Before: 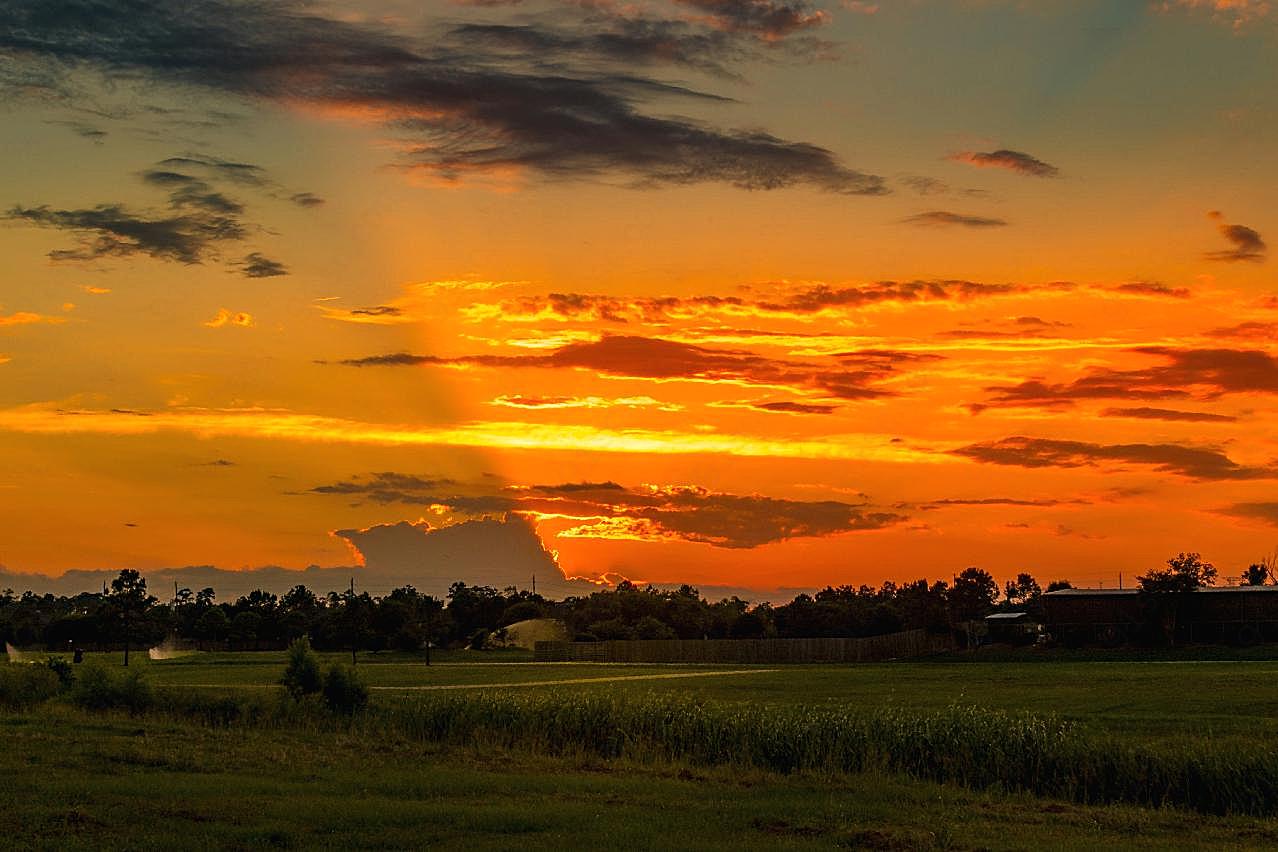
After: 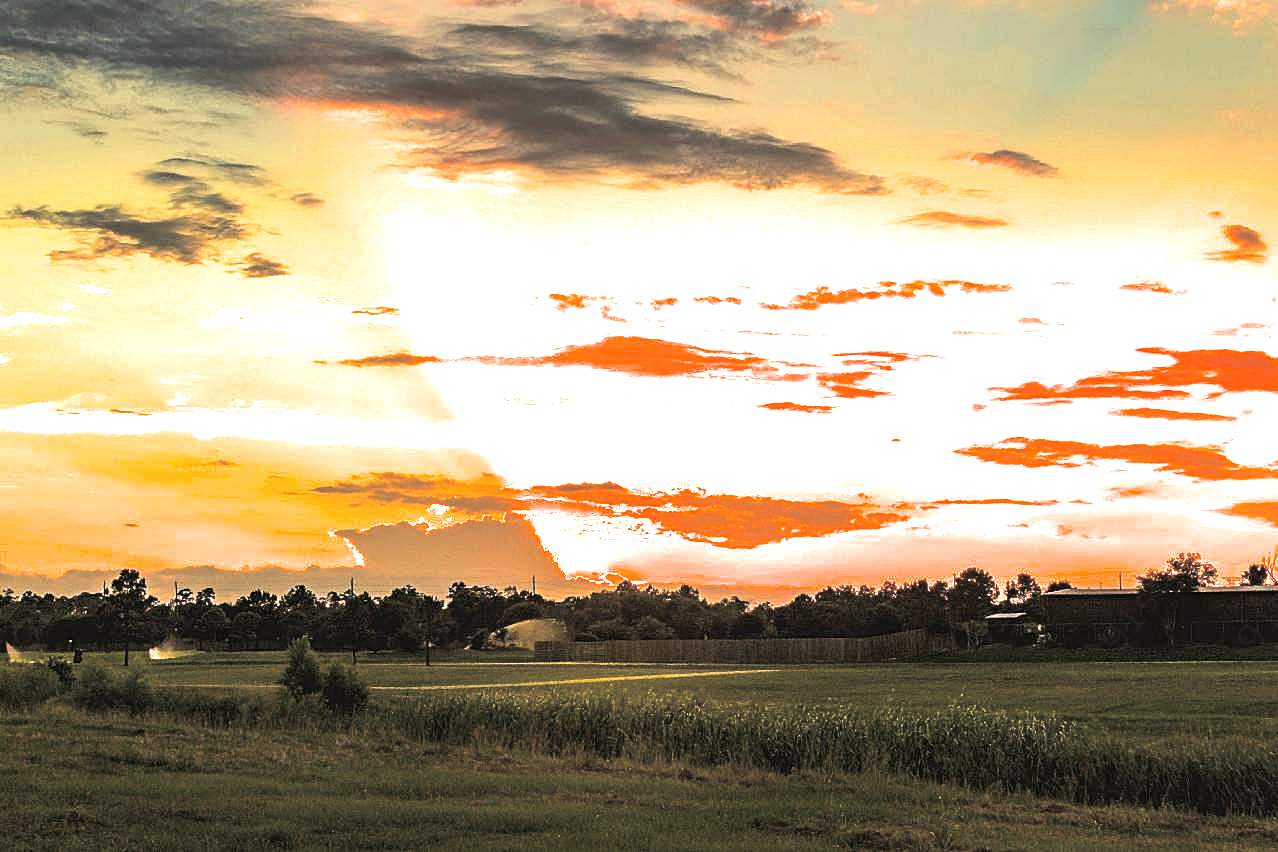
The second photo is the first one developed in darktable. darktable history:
split-toning: shadows › hue 46.8°, shadows › saturation 0.17, highlights › hue 316.8°, highlights › saturation 0.27, balance -51.82
exposure: black level correction 0, exposure 1.975 EV, compensate exposure bias true, compensate highlight preservation false
tone equalizer: on, module defaults
